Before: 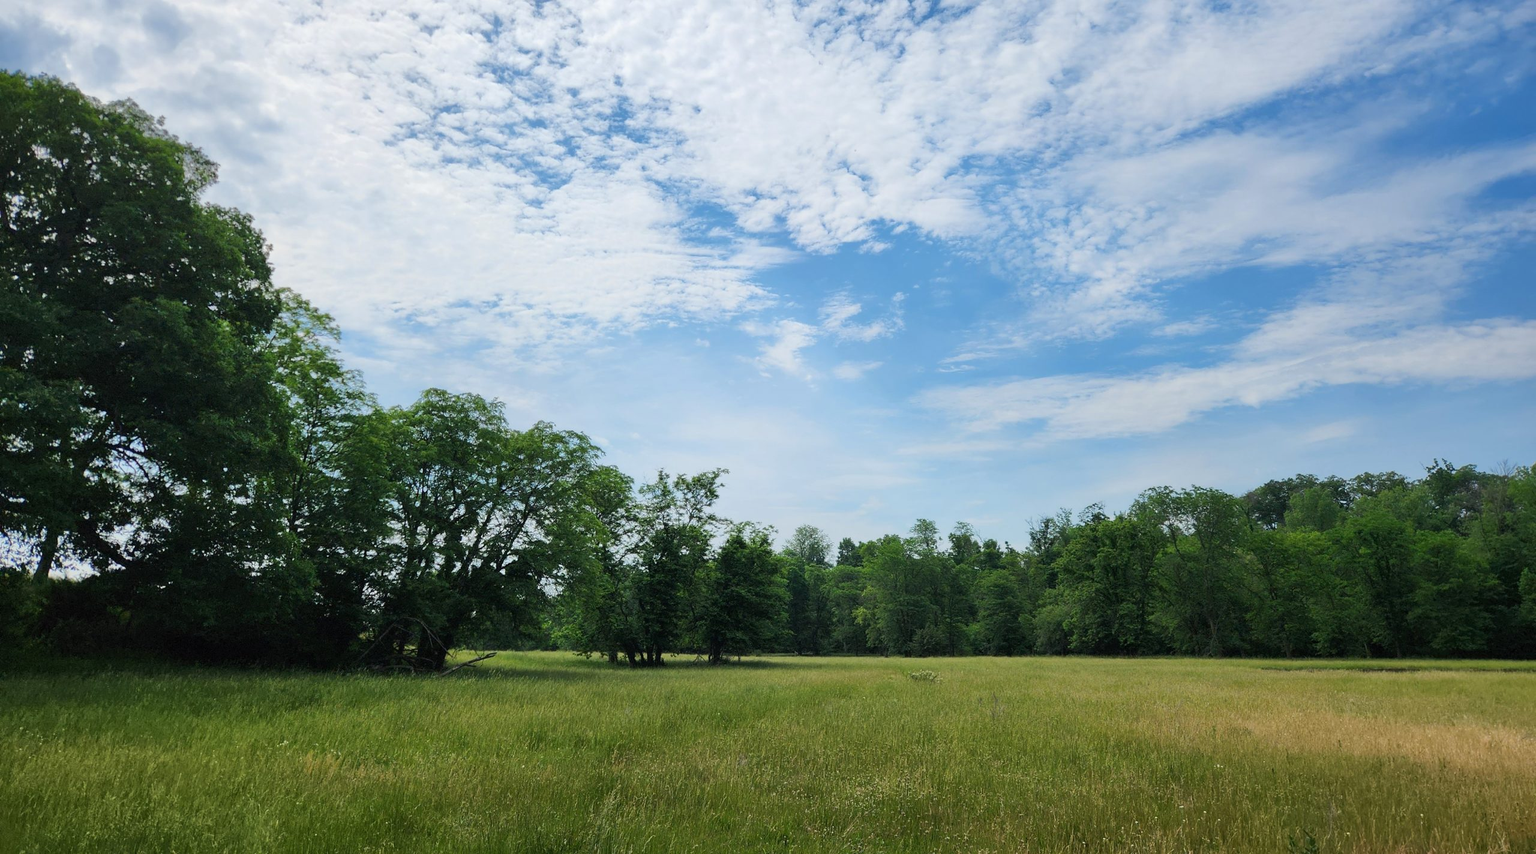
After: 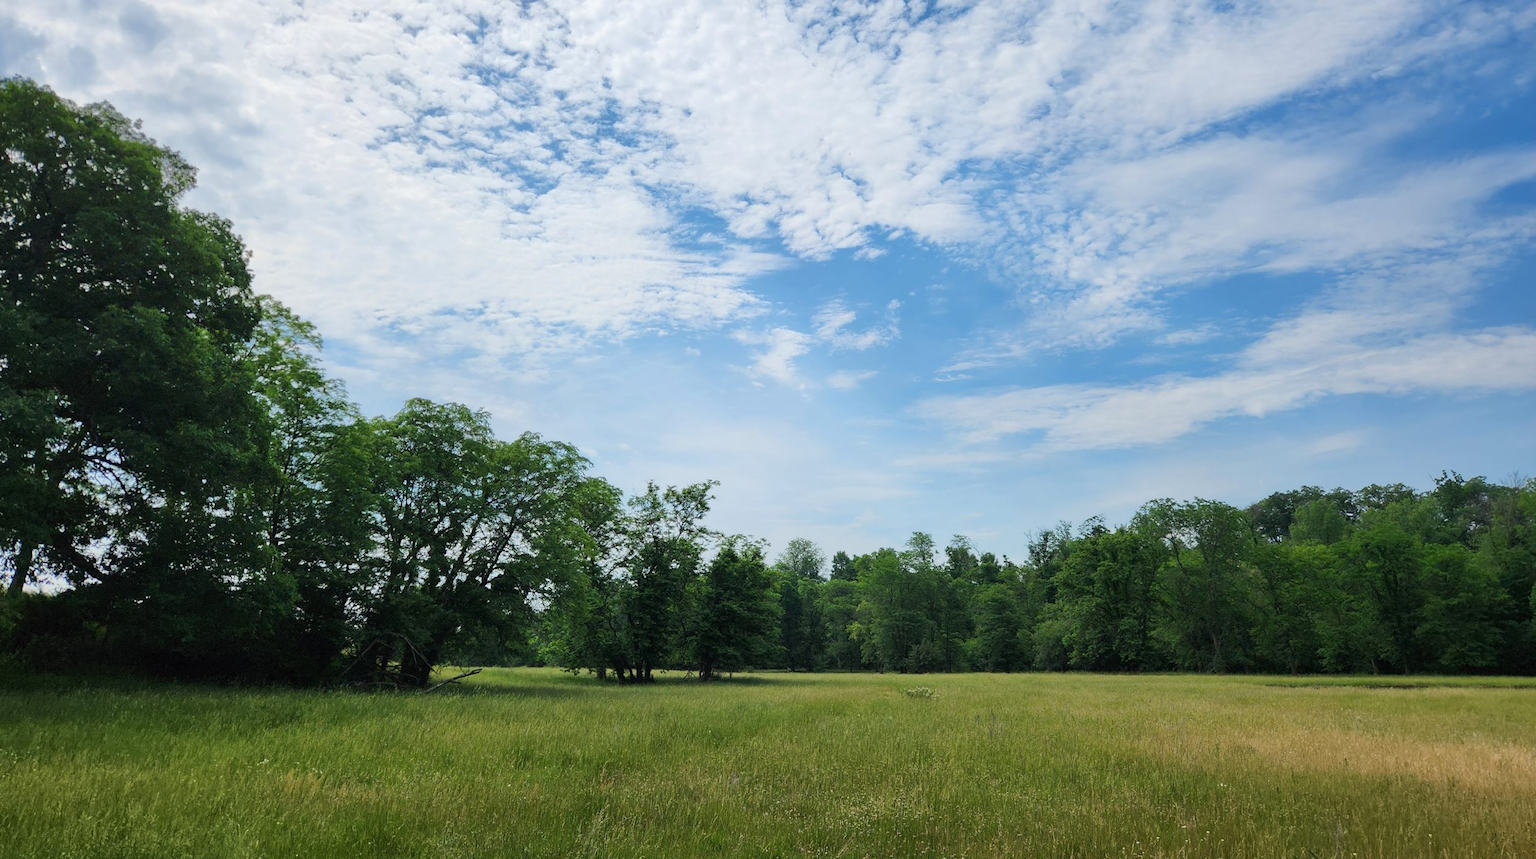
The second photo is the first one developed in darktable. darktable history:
crop and rotate: left 1.741%, right 0.671%, bottom 1.69%
